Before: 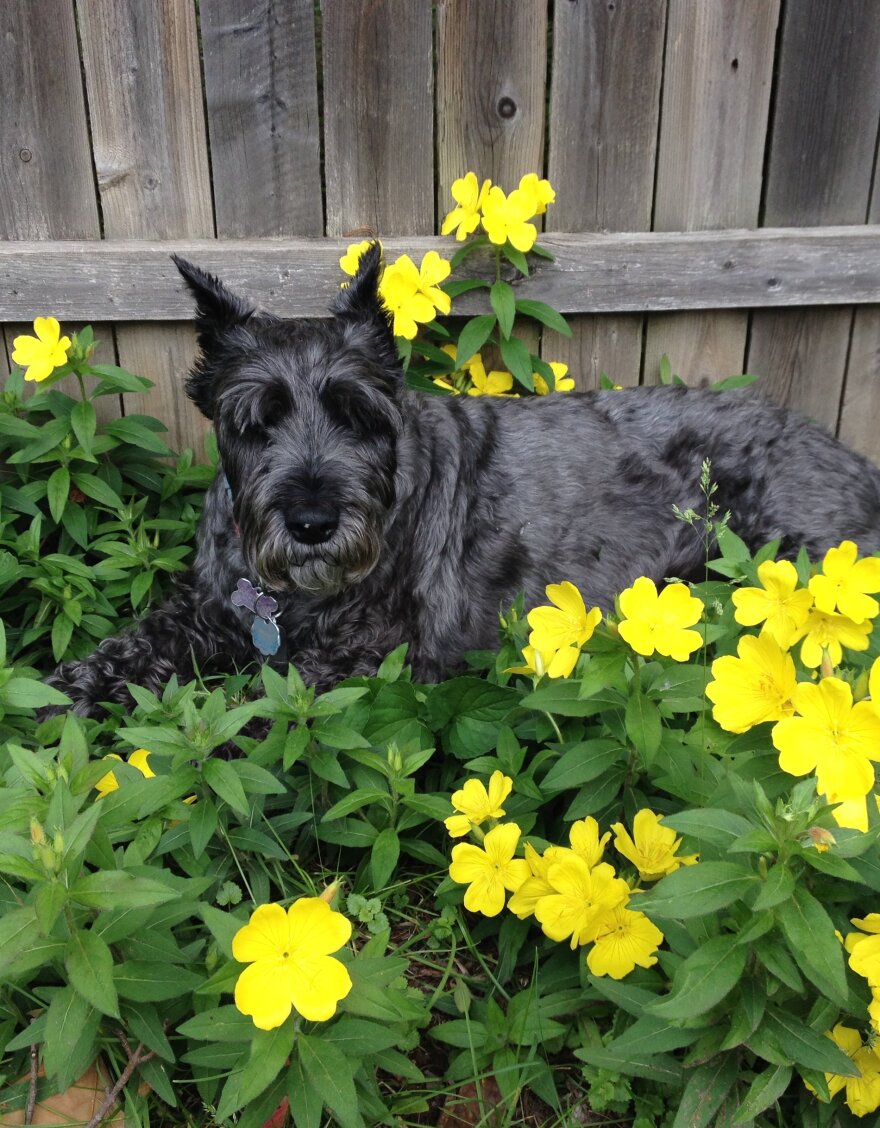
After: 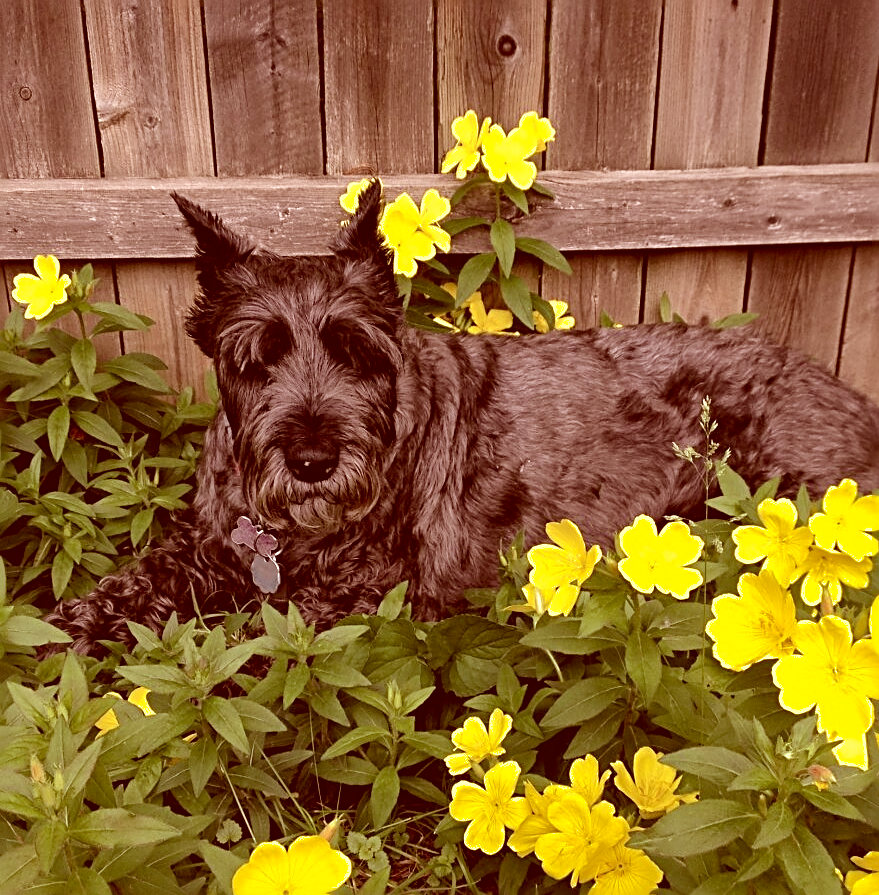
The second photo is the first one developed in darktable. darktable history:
local contrast: mode bilateral grid, contrast 20, coarseness 50, detail 141%, midtone range 0.2
crop and rotate: top 5.667%, bottom 14.937%
shadows and highlights: on, module defaults
sharpen: radius 2.676, amount 0.669
color correction: highlights a* 9.03, highlights b* 8.71, shadows a* 40, shadows b* 40, saturation 0.8
